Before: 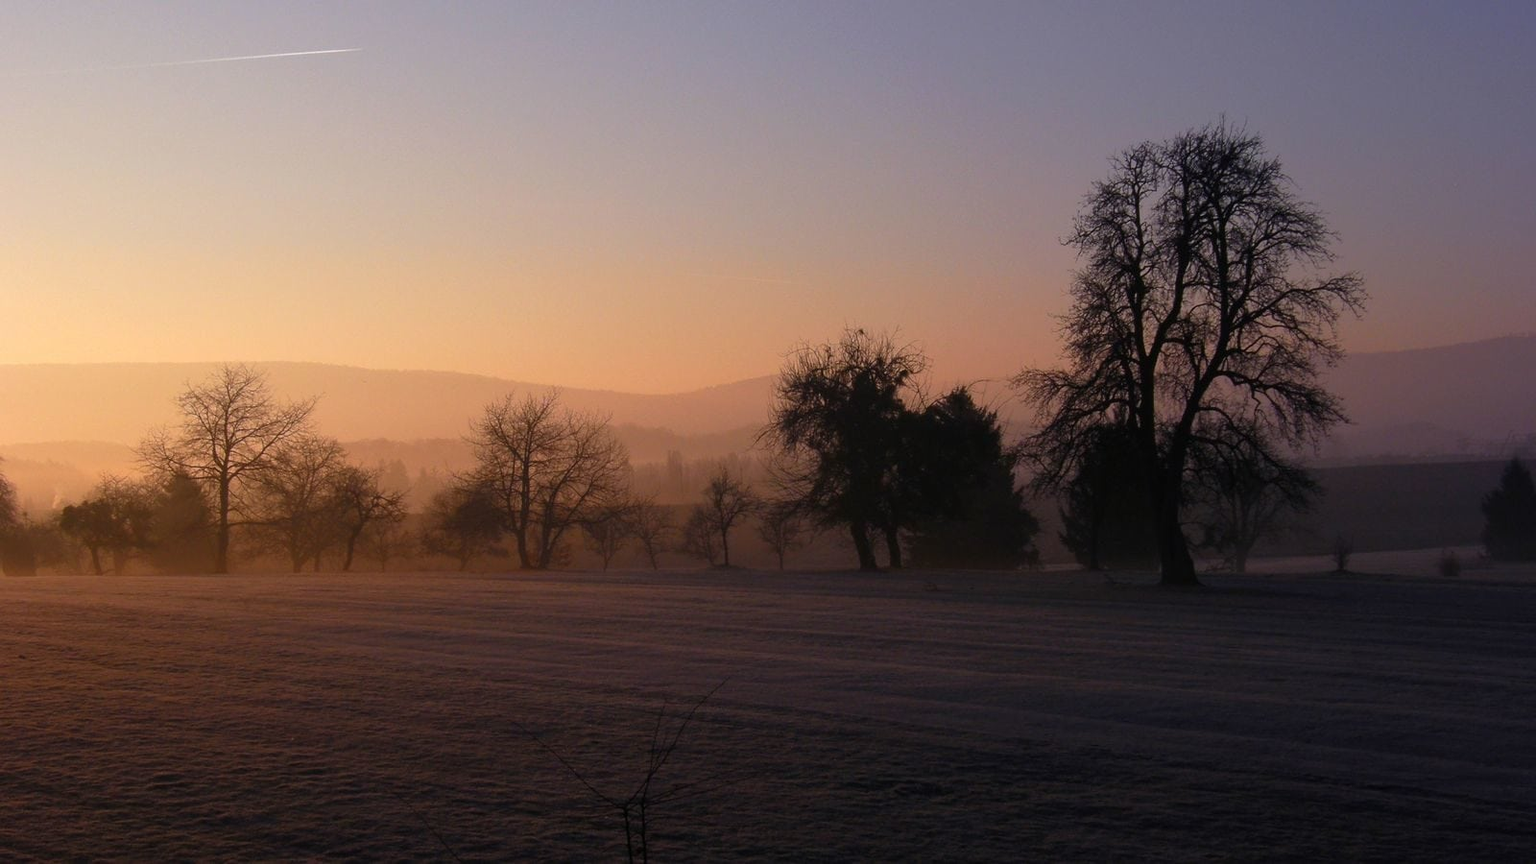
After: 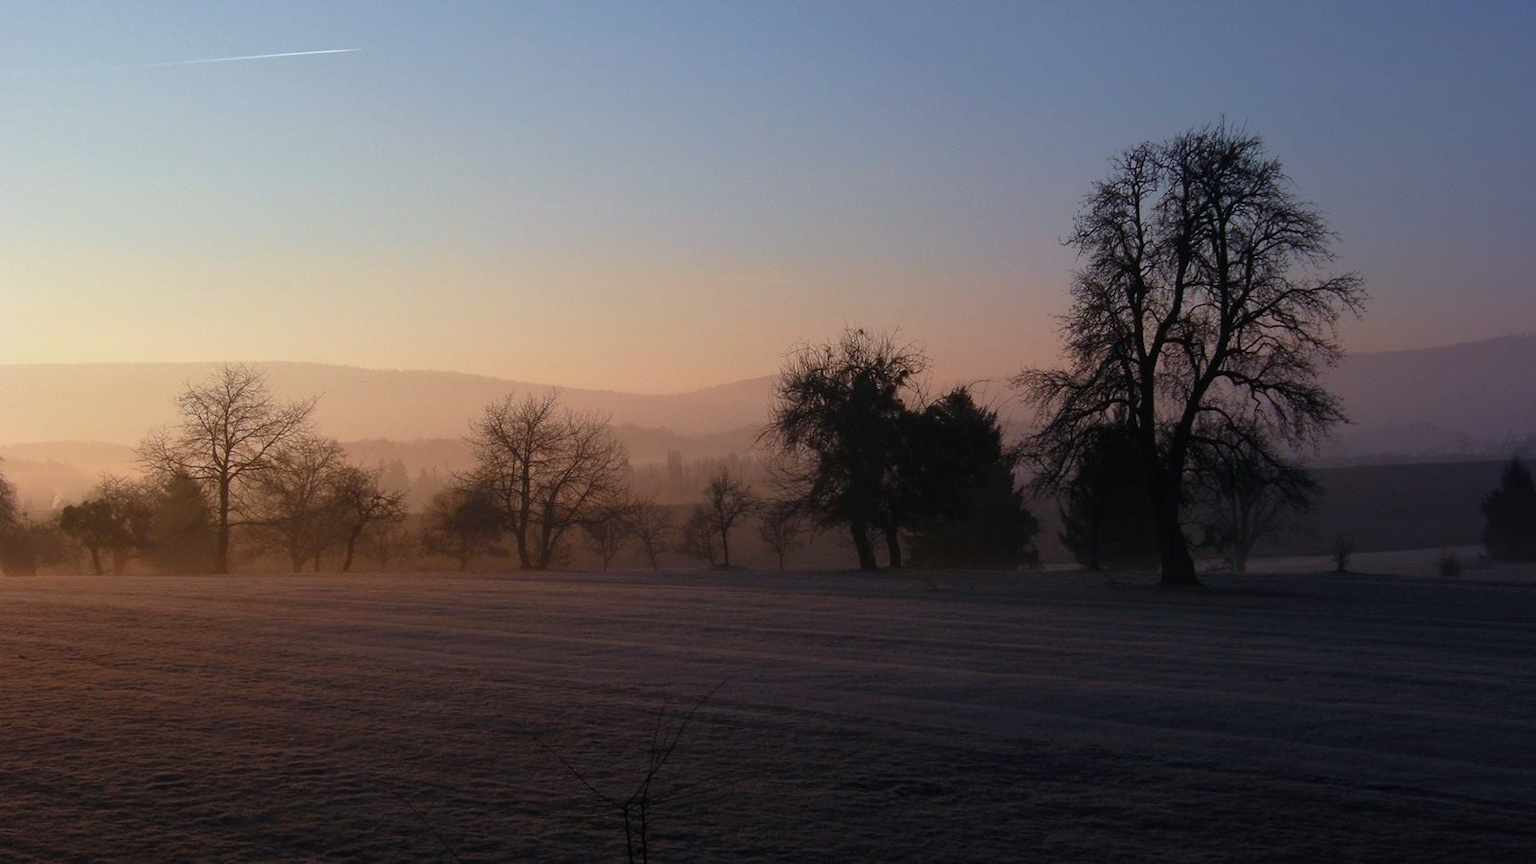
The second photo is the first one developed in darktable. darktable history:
color correction: highlights a* -11.33, highlights b* -15.89
